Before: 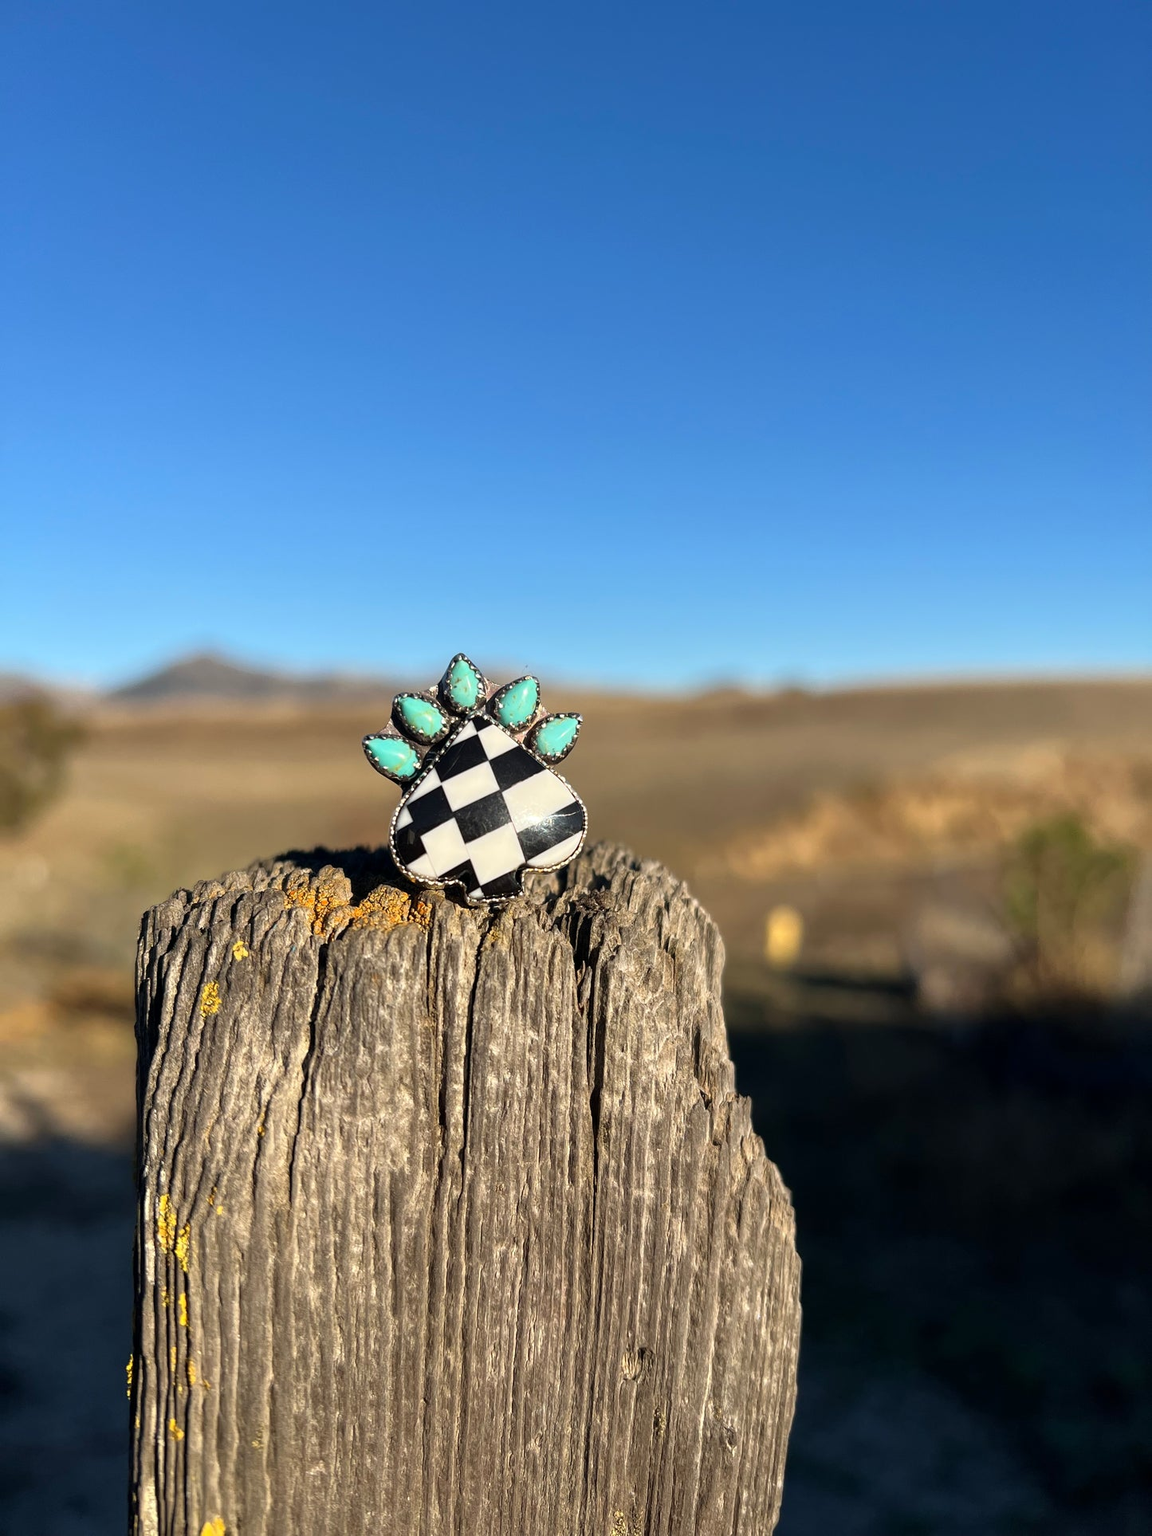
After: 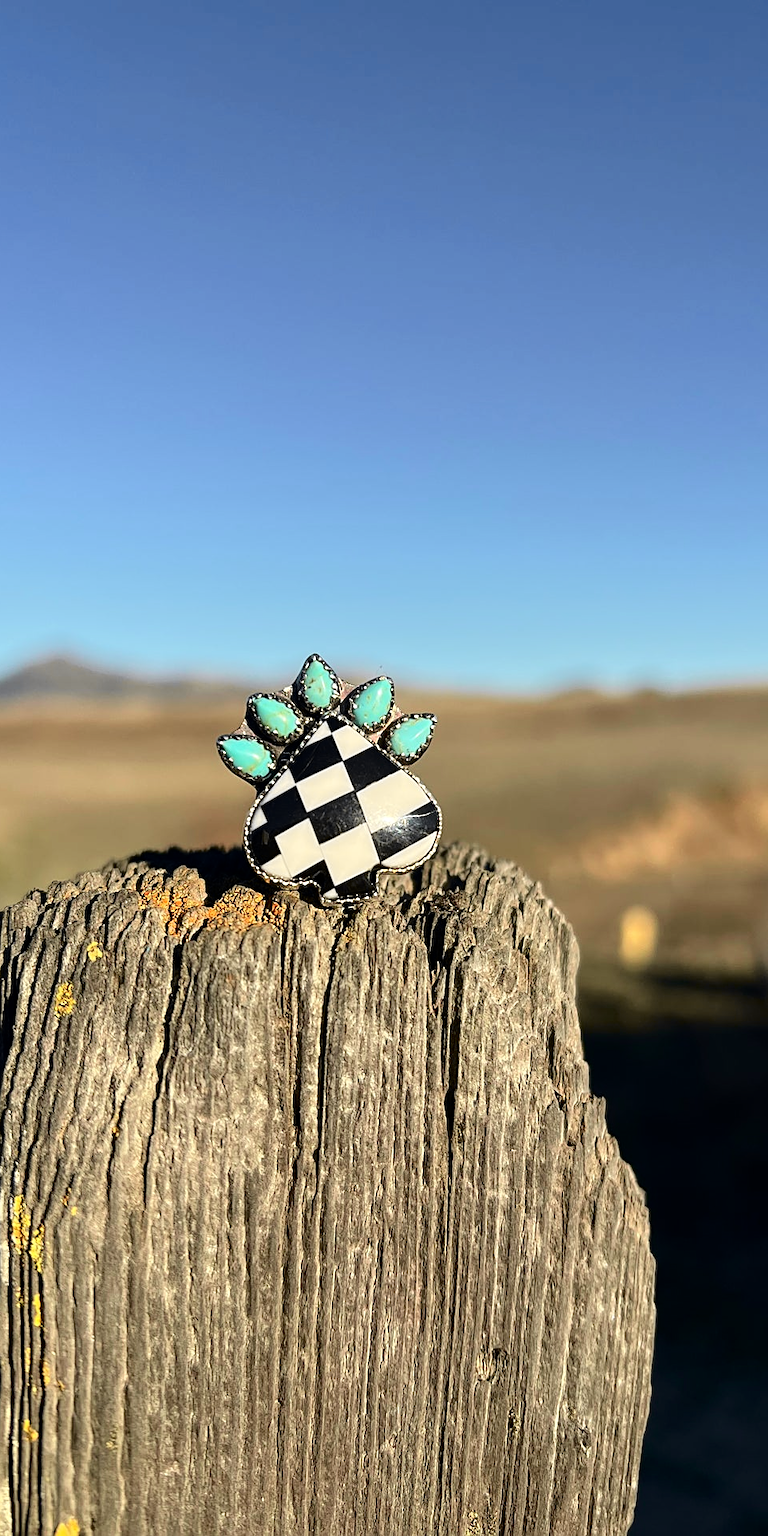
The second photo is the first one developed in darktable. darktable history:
crop and rotate: left 12.673%, right 20.66%
sharpen: on, module defaults
tone curve: curves: ch0 [(0.003, 0) (0.066, 0.031) (0.16, 0.089) (0.269, 0.218) (0.395, 0.408) (0.517, 0.56) (0.684, 0.734) (0.791, 0.814) (1, 1)]; ch1 [(0, 0) (0.164, 0.115) (0.337, 0.332) (0.39, 0.398) (0.464, 0.461) (0.501, 0.5) (0.507, 0.5) (0.534, 0.532) (0.577, 0.59) (0.652, 0.681) (0.733, 0.764) (0.819, 0.823) (1, 1)]; ch2 [(0, 0) (0.337, 0.382) (0.464, 0.476) (0.501, 0.5) (0.527, 0.54) (0.551, 0.565) (0.628, 0.632) (0.689, 0.686) (1, 1)], color space Lab, independent channels, preserve colors none
